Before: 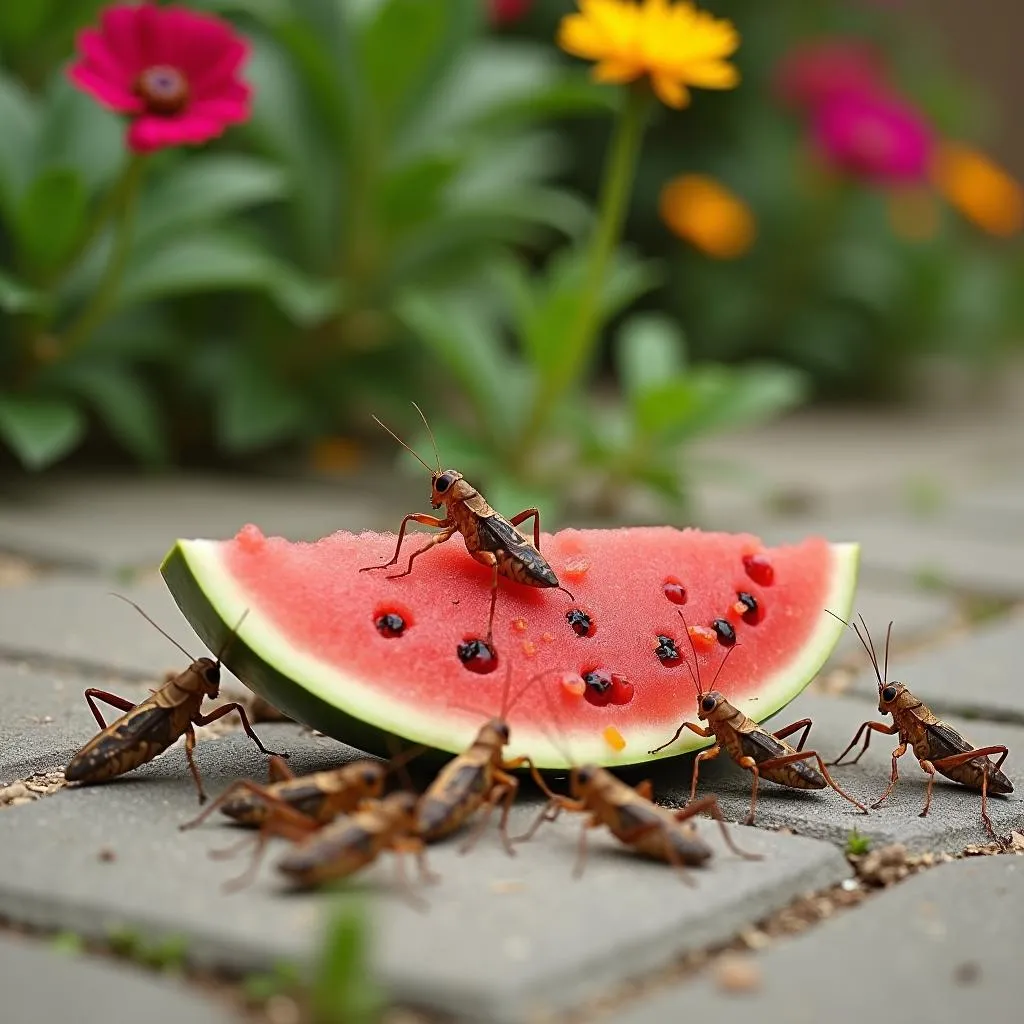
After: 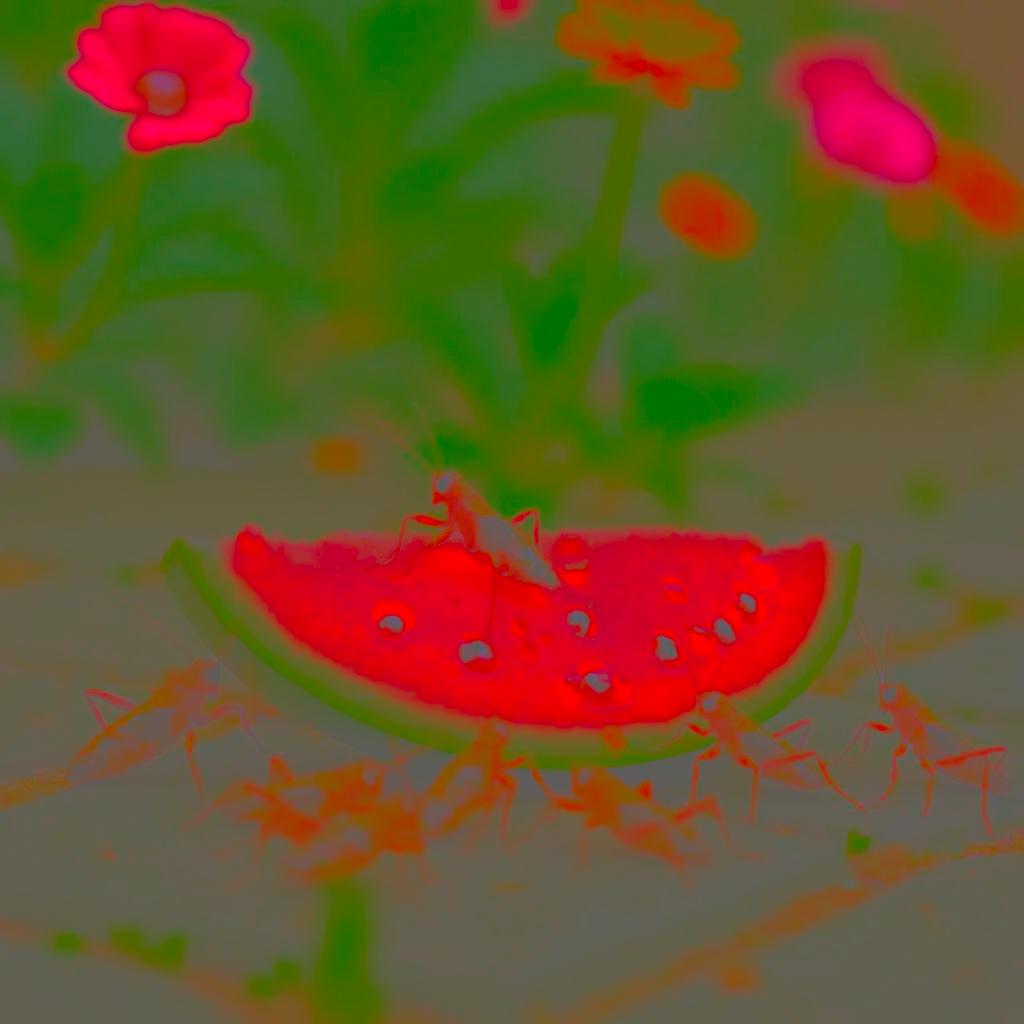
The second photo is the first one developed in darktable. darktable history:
contrast brightness saturation: contrast -0.979, brightness -0.156, saturation 0.751
tone equalizer: -8 EV -0.448 EV, -7 EV -0.414 EV, -6 EV -0.351 EV, -5 EV -0.245 EV, -3 EV 0.254 EV, -2 EV 0.335 EV, -1 EV 0.406 EV, +0 EV 0.438 EV, edges refinement/feathering 500, mask exposure compensation -1.57 EV, preserve details guided filter
